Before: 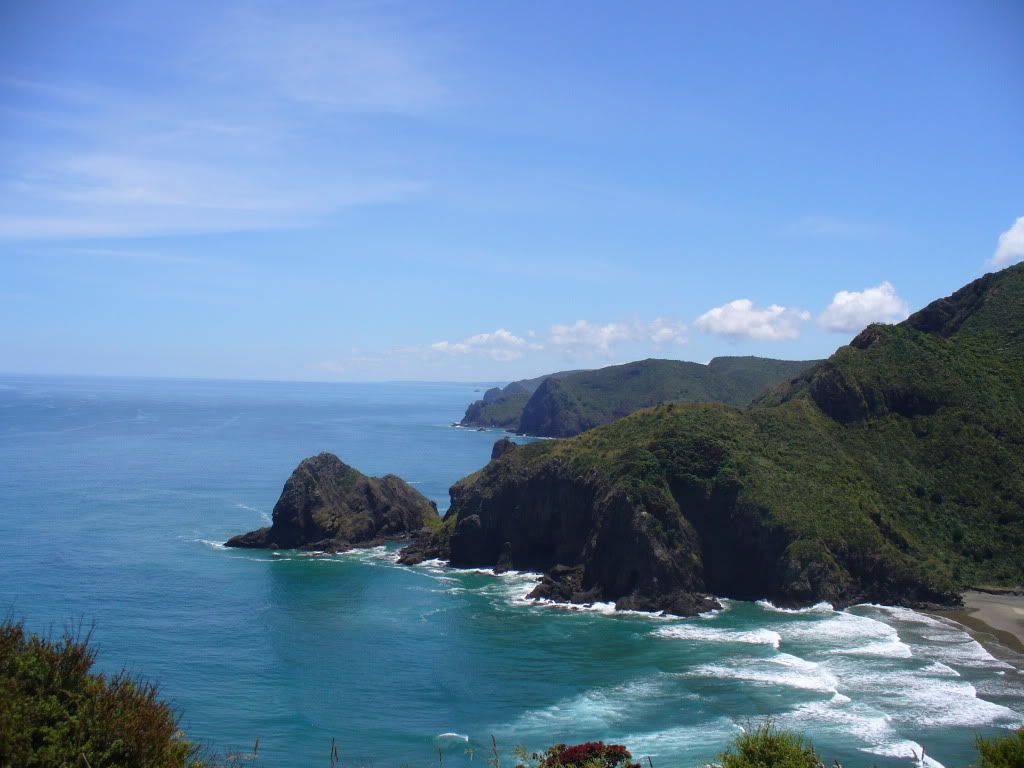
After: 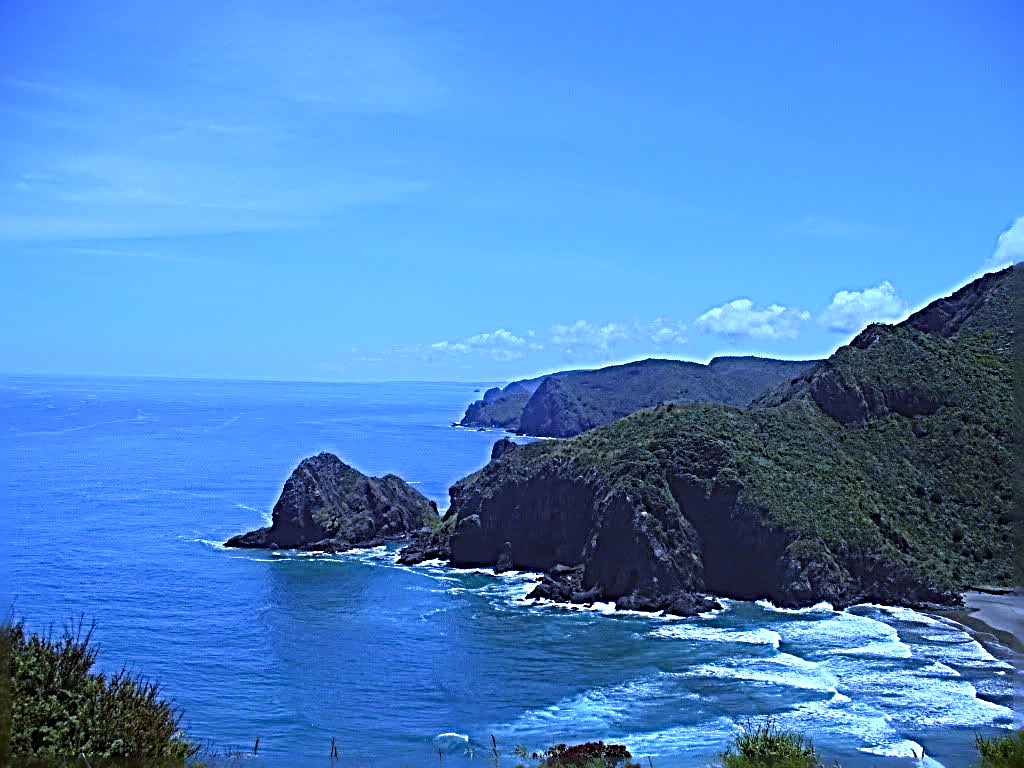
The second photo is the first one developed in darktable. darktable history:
sharpen: radius 4.001, amount 2
white balance: red 0.766, blue 1.537
color balance: lift [1.004, 1.002, 1.002, 0.998], gamma [1, 1.007, 1.002, 0.993], gain [1, 0.977, 1.013, 1.023], contrast -3.64%
